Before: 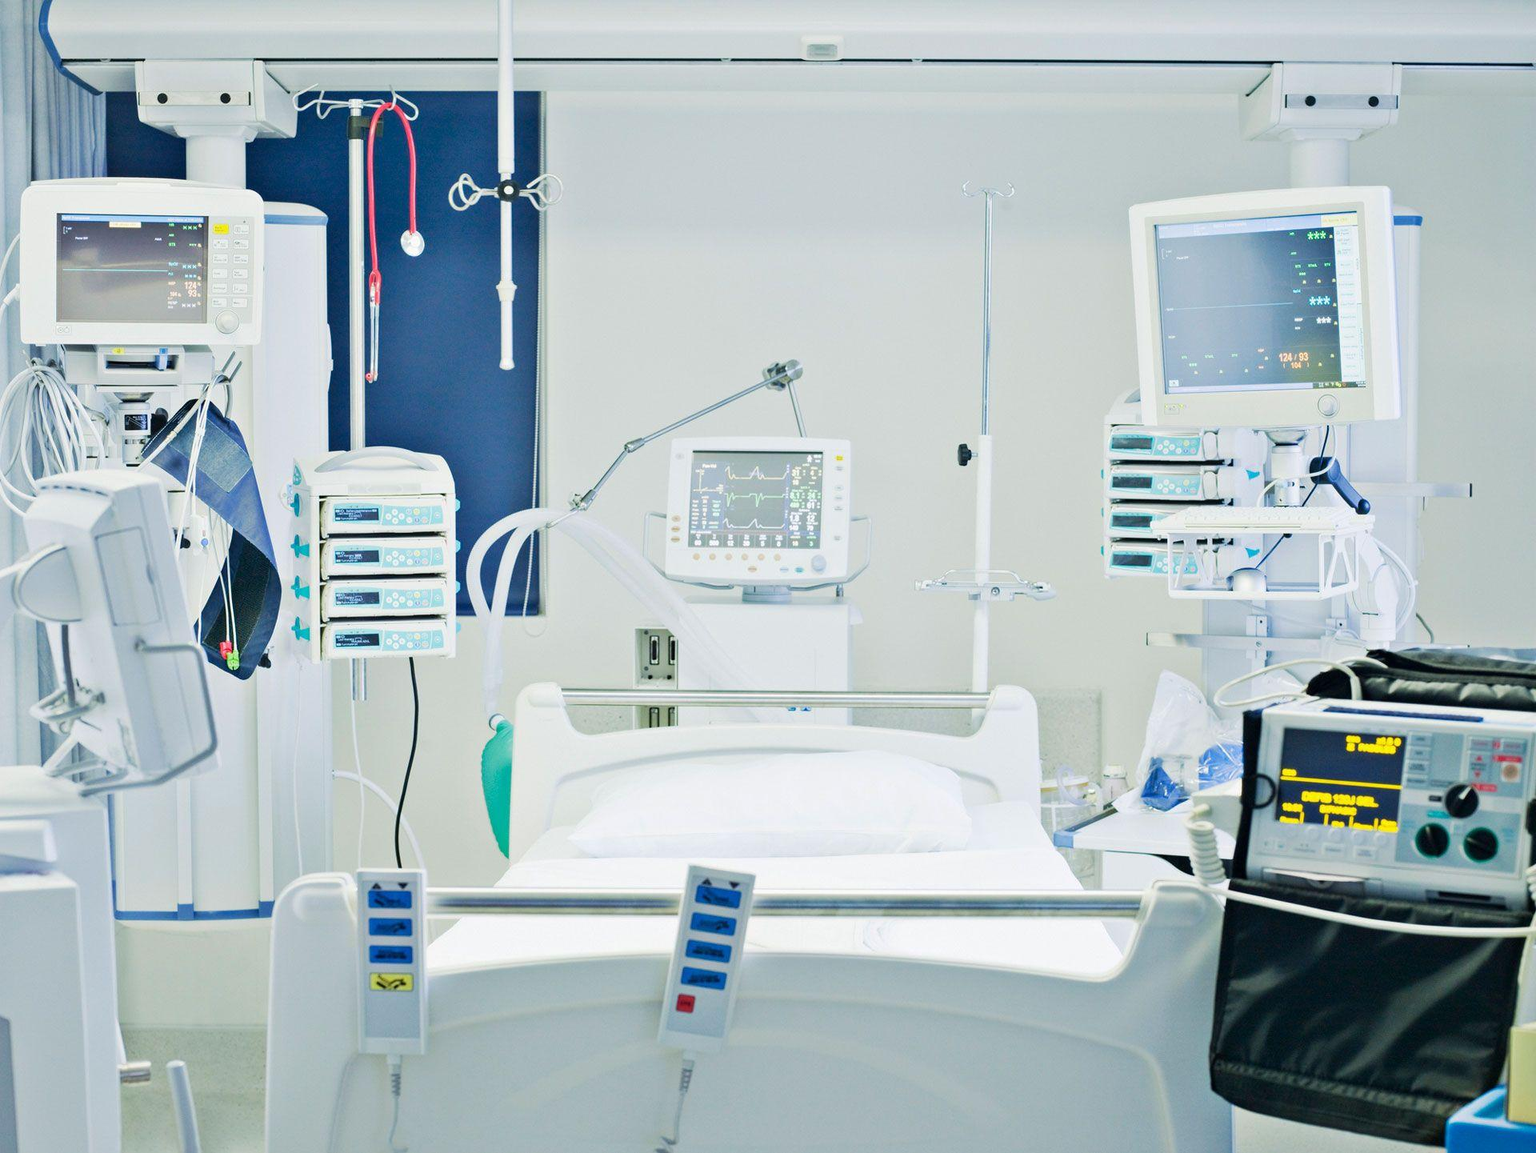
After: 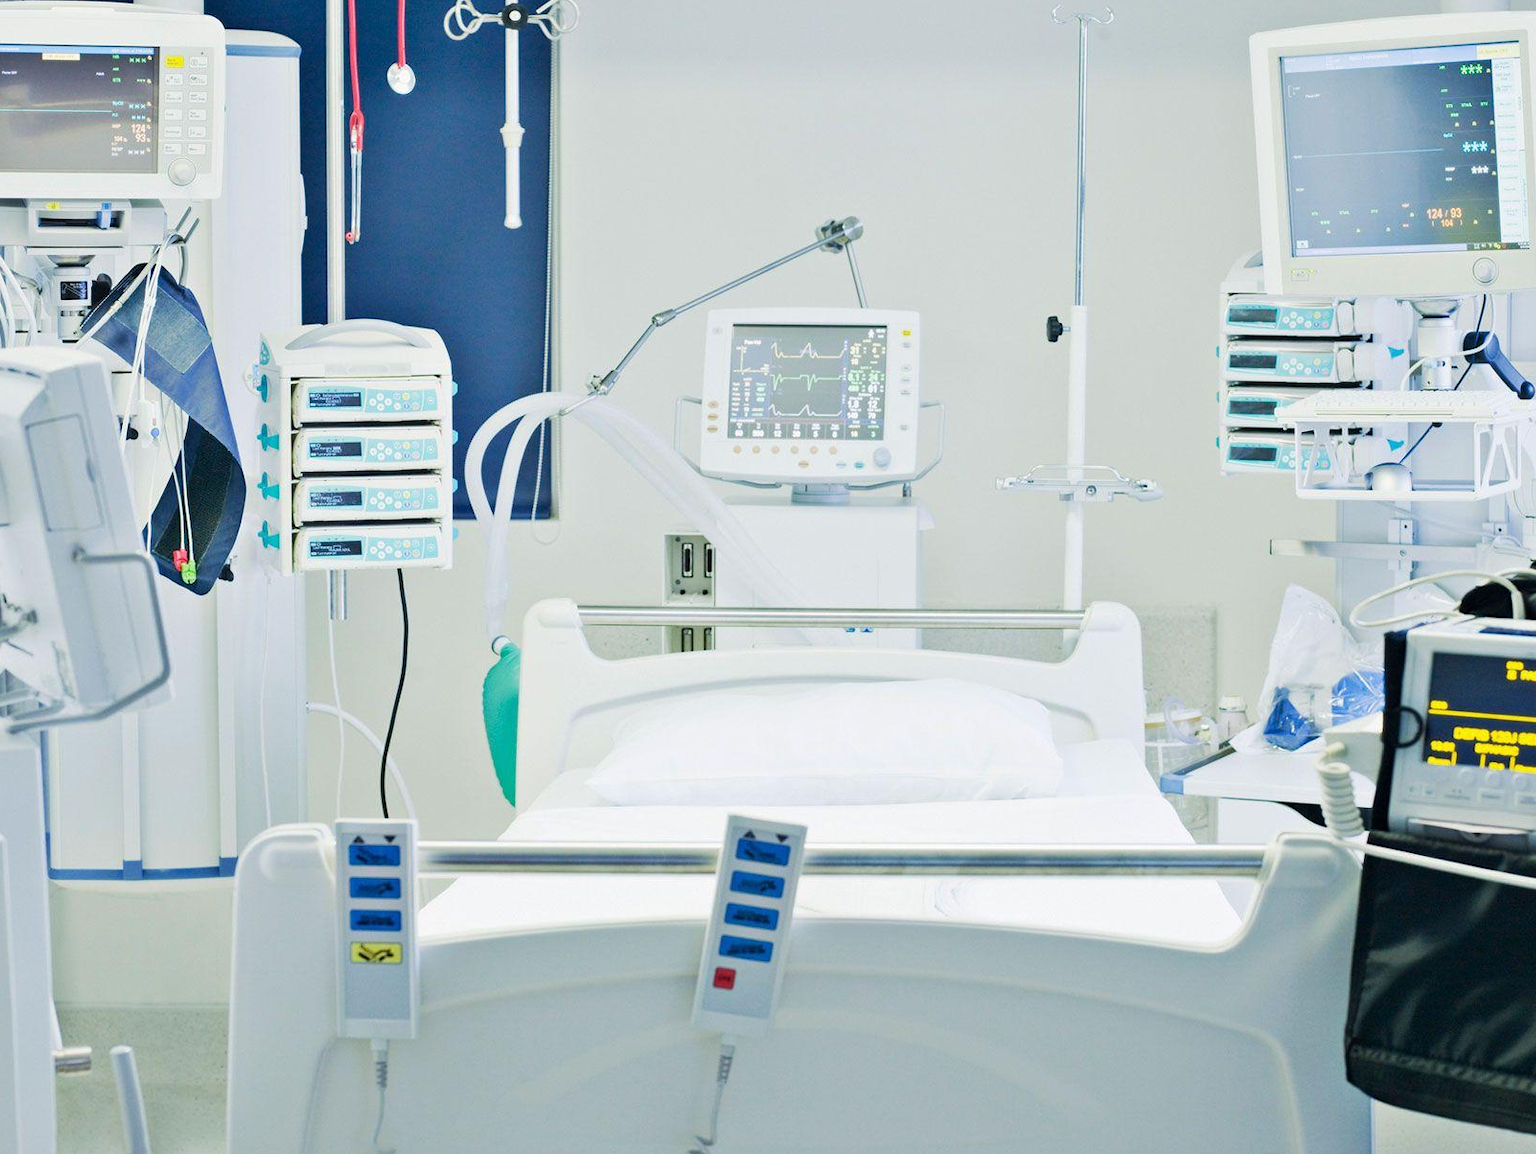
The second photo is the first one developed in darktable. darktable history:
crop and rotate: left 4.823%, top 15.347%, right 10.696%
